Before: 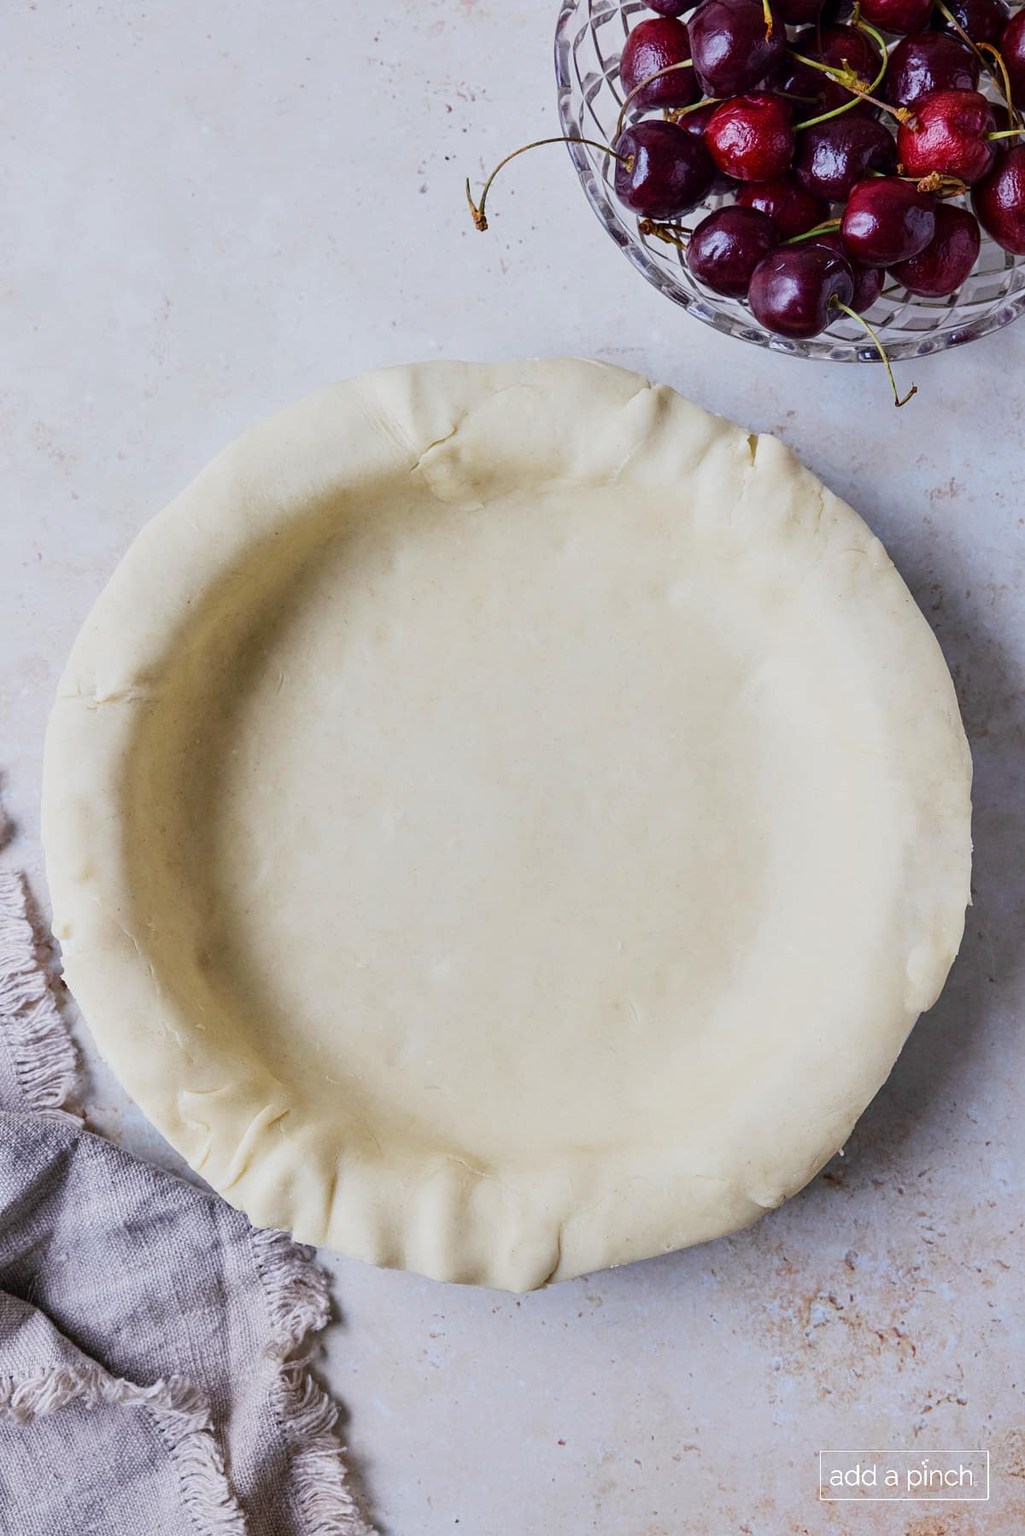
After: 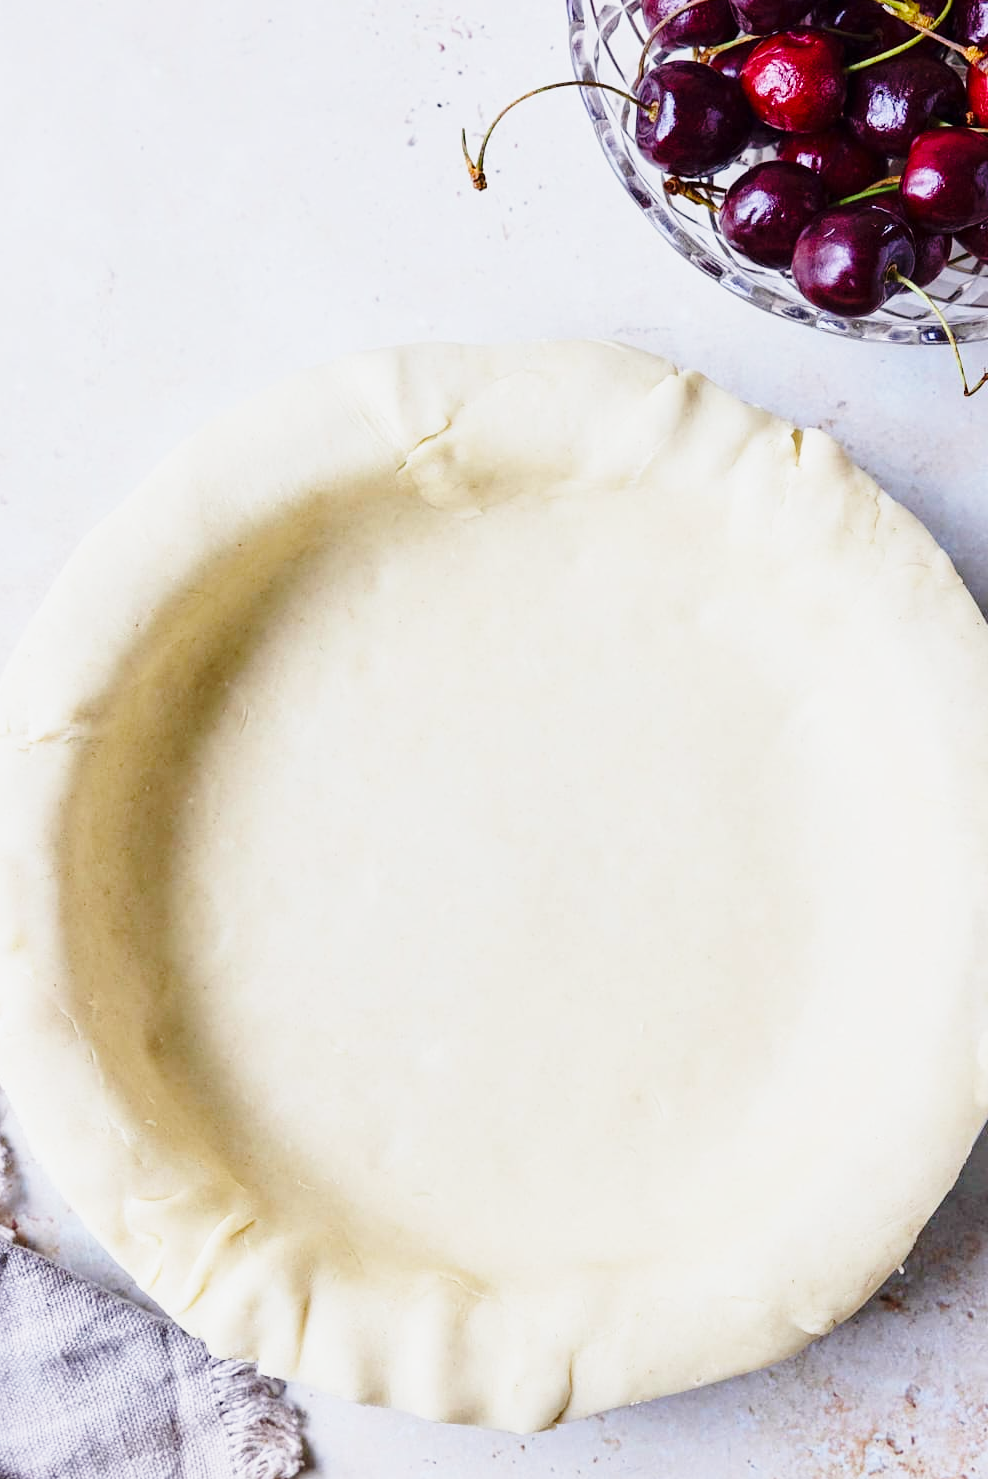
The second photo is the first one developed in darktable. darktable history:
crop and rotate: left 7.053%, top 4.481%, right 10.598%, bottom 13.256%
base curve: curves: ch0 [(0, 0) (0.028, 0.03) (0.121, 0.232) (0.46, 0.748) (0.859, 0.968) (1, 1)], preserve colors none
